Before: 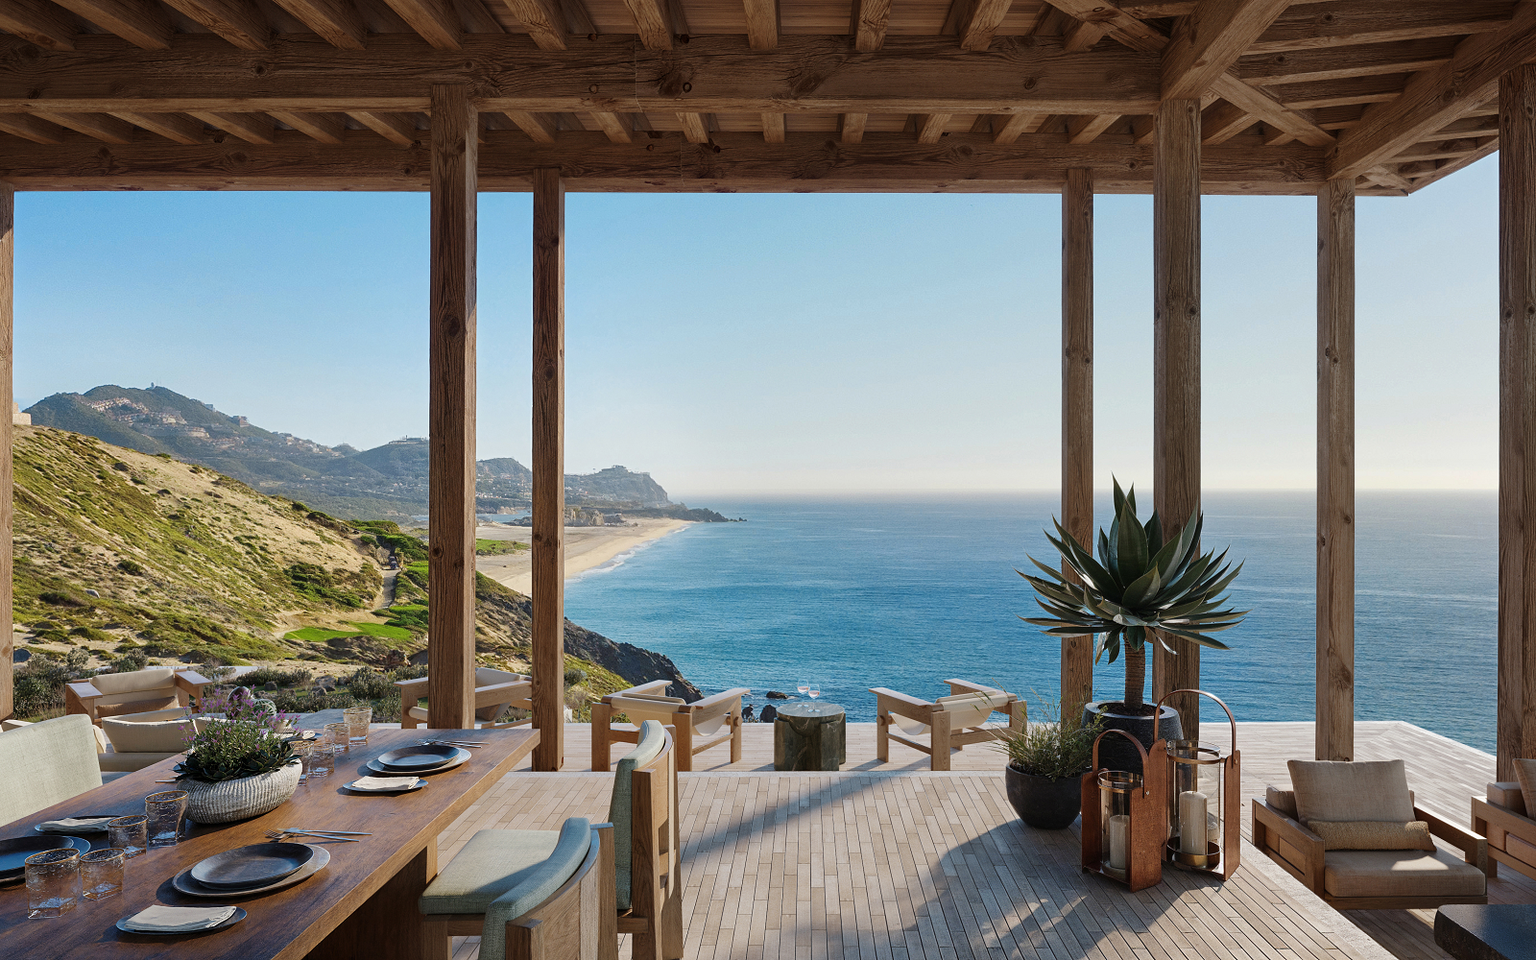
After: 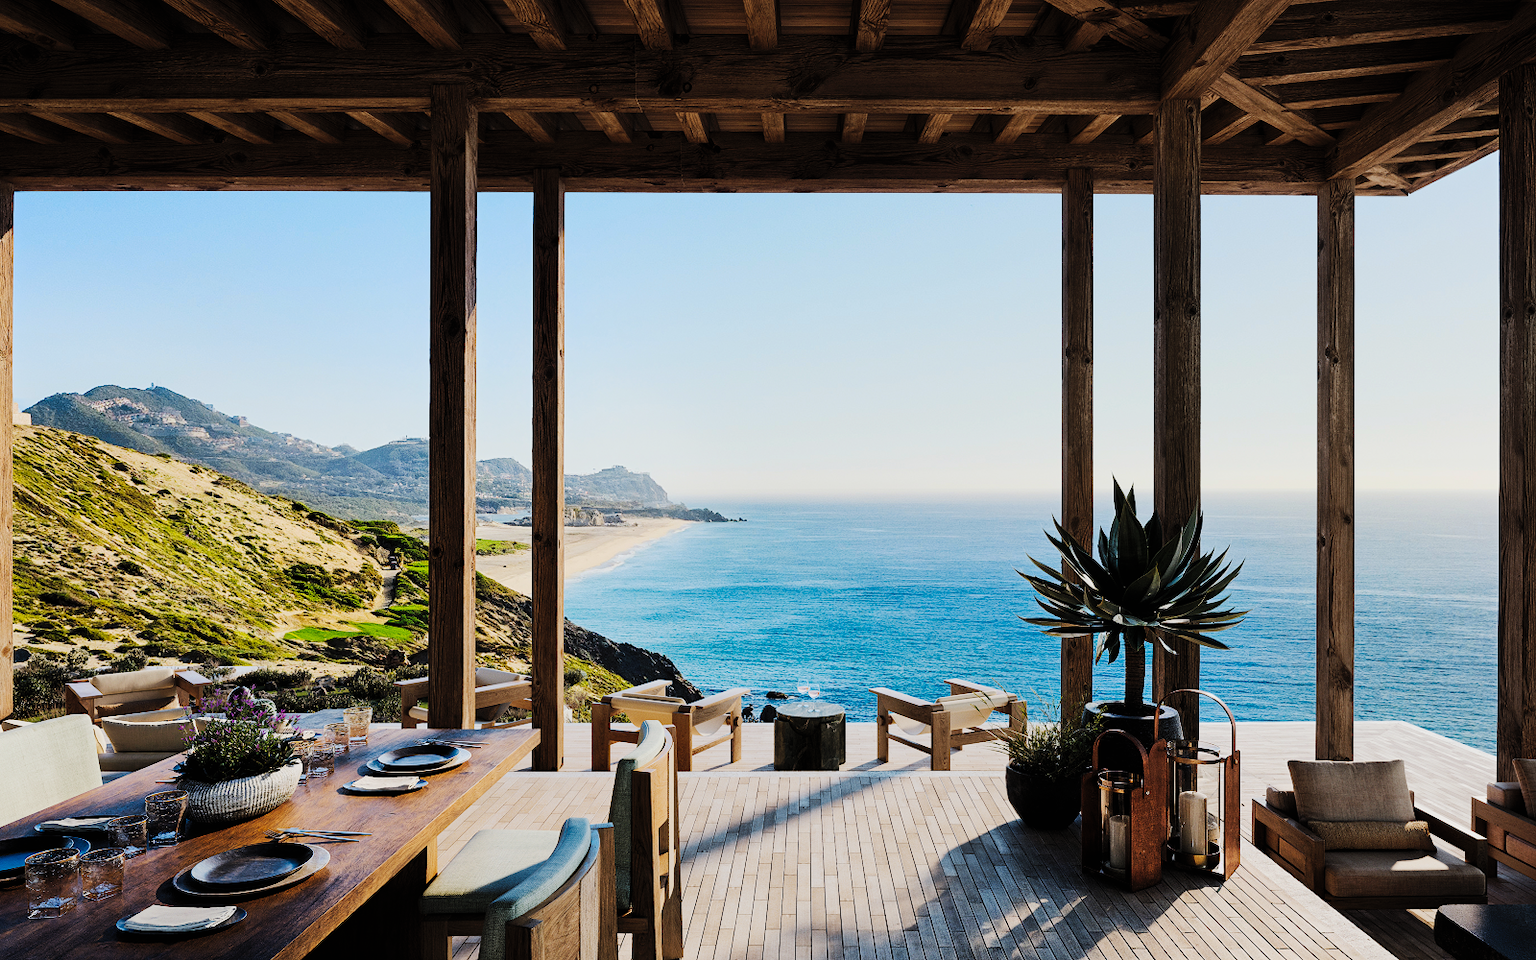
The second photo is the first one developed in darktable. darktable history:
filmic rgb: black relative exposure -5.02 EV, white relative exposure 3.98 EV, hardness 2.9, contrast 1.201, highlights saturation mix -30.24%
tone curve: curves: ch0 [(0, 0) (0.003, 0.003) (0.011, 0.009) (0.025, 0.018) (0.044, 0.028) (0.069, 0.038) (0.1, 0.049) (0.136, 0.062) (0.177, 0.089) (0.224, 0.123) (0.277, 0.165) (0.335, 0.223) (0.399, 0.293) (0.468, 0.385) (0.543, 0.497) (0.623, 0.613) (0.709, 0.716) (0.801, 0.802) (0.898, 0.887) (1, 1)], preserve colors none
contrast brightness saturation: contrast 0.199, brightness 0.153, saturation 0.142
